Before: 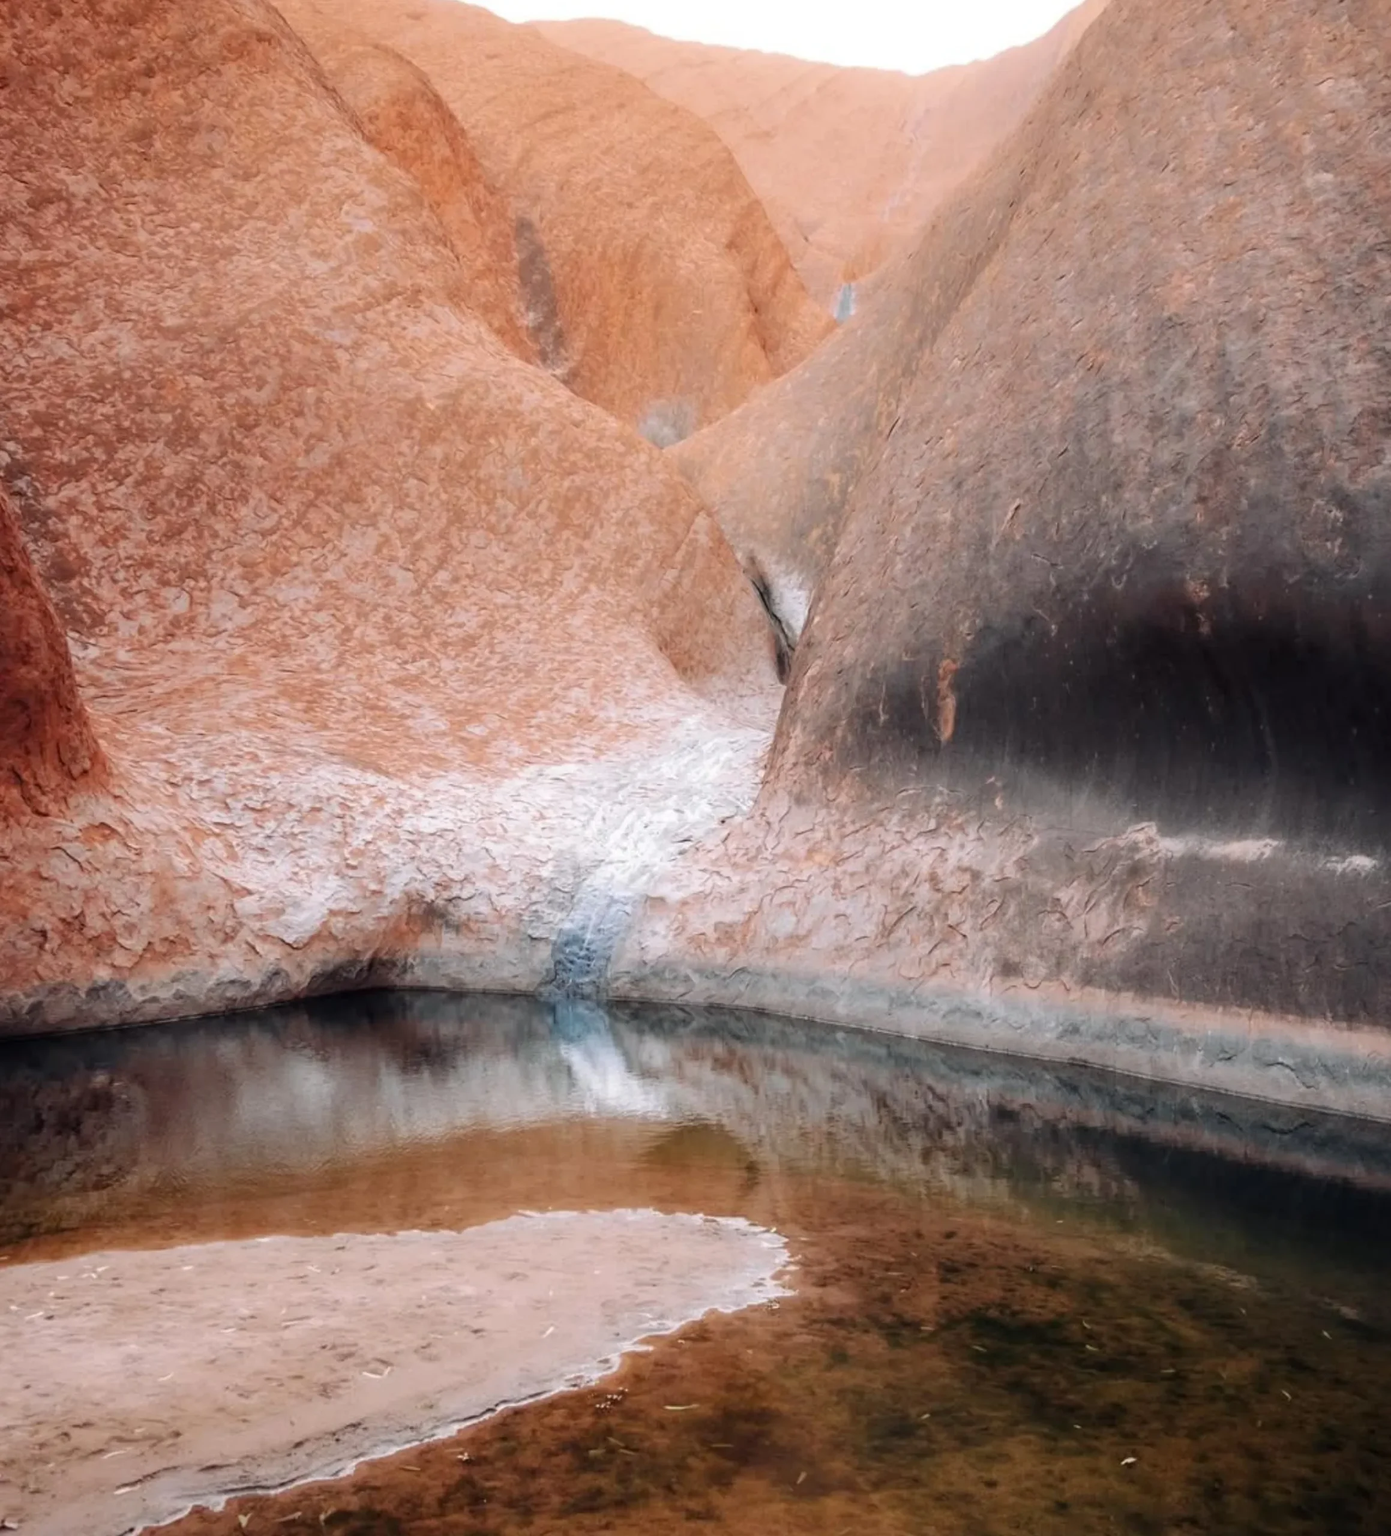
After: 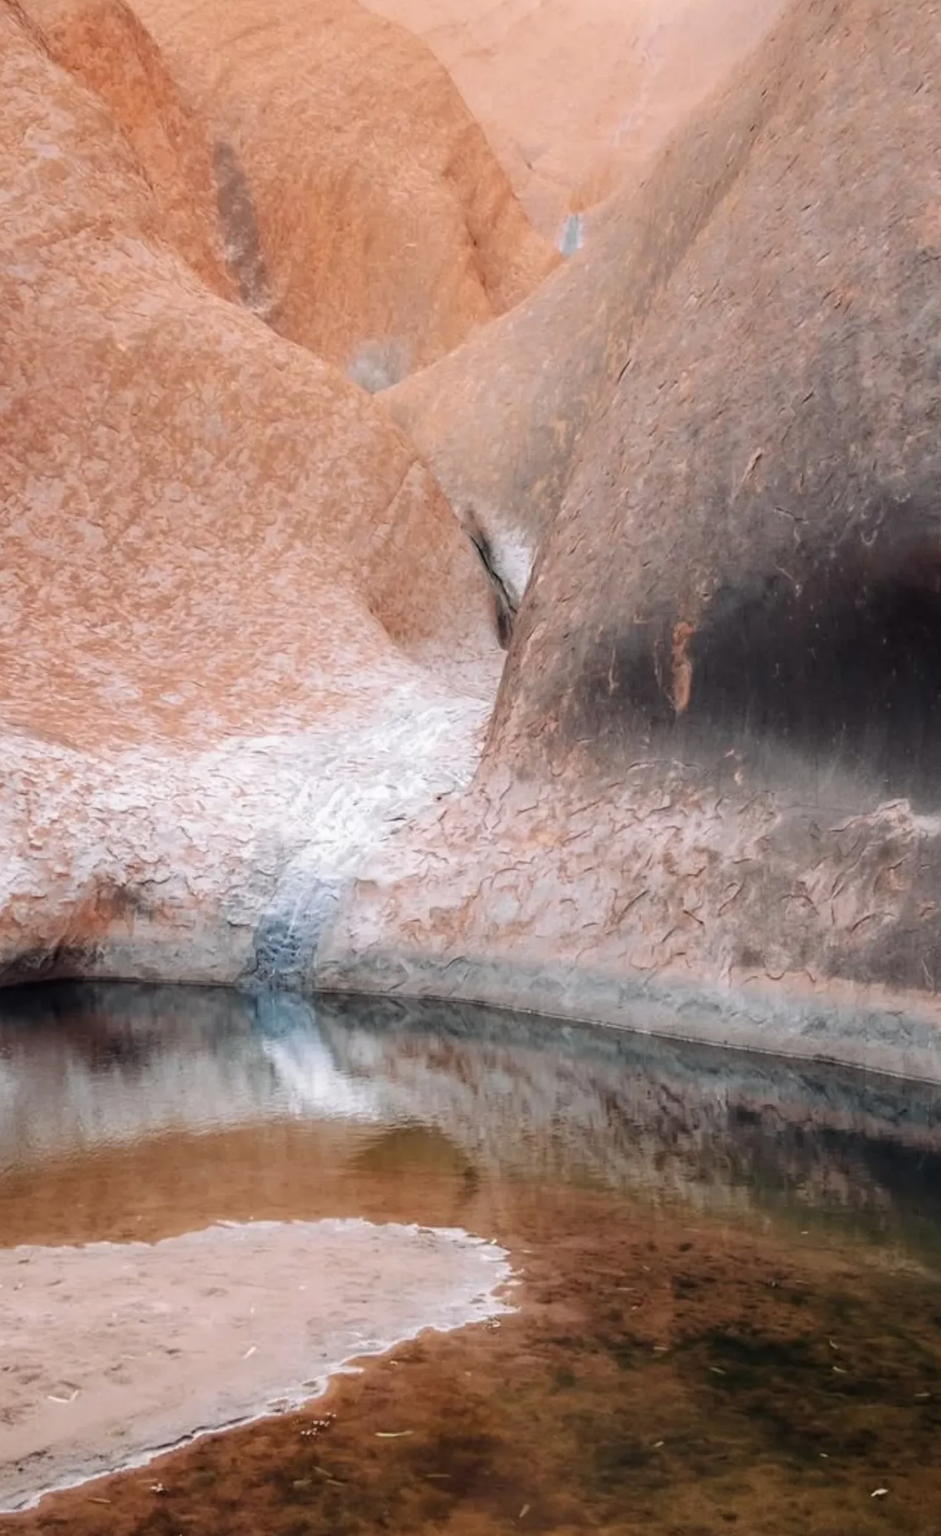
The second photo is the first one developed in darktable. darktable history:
crop and rotate: left 22.918%, top 5.629%, right 14.711%, bottom 2.247%
contrast brightness saturation: saturation -0.05
